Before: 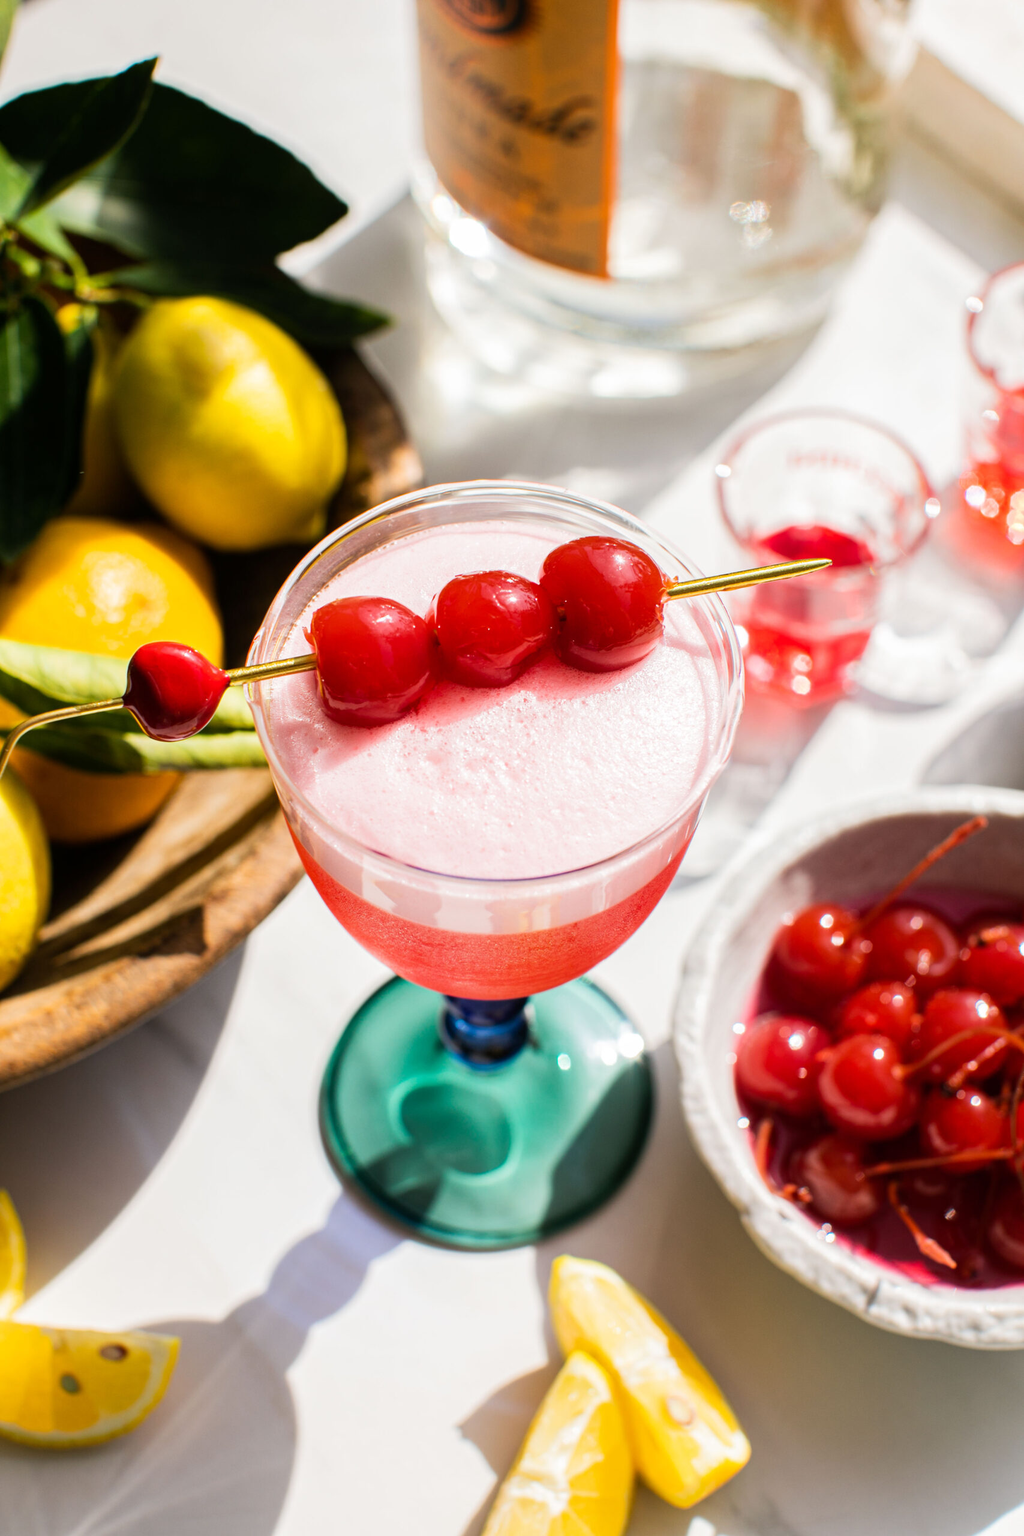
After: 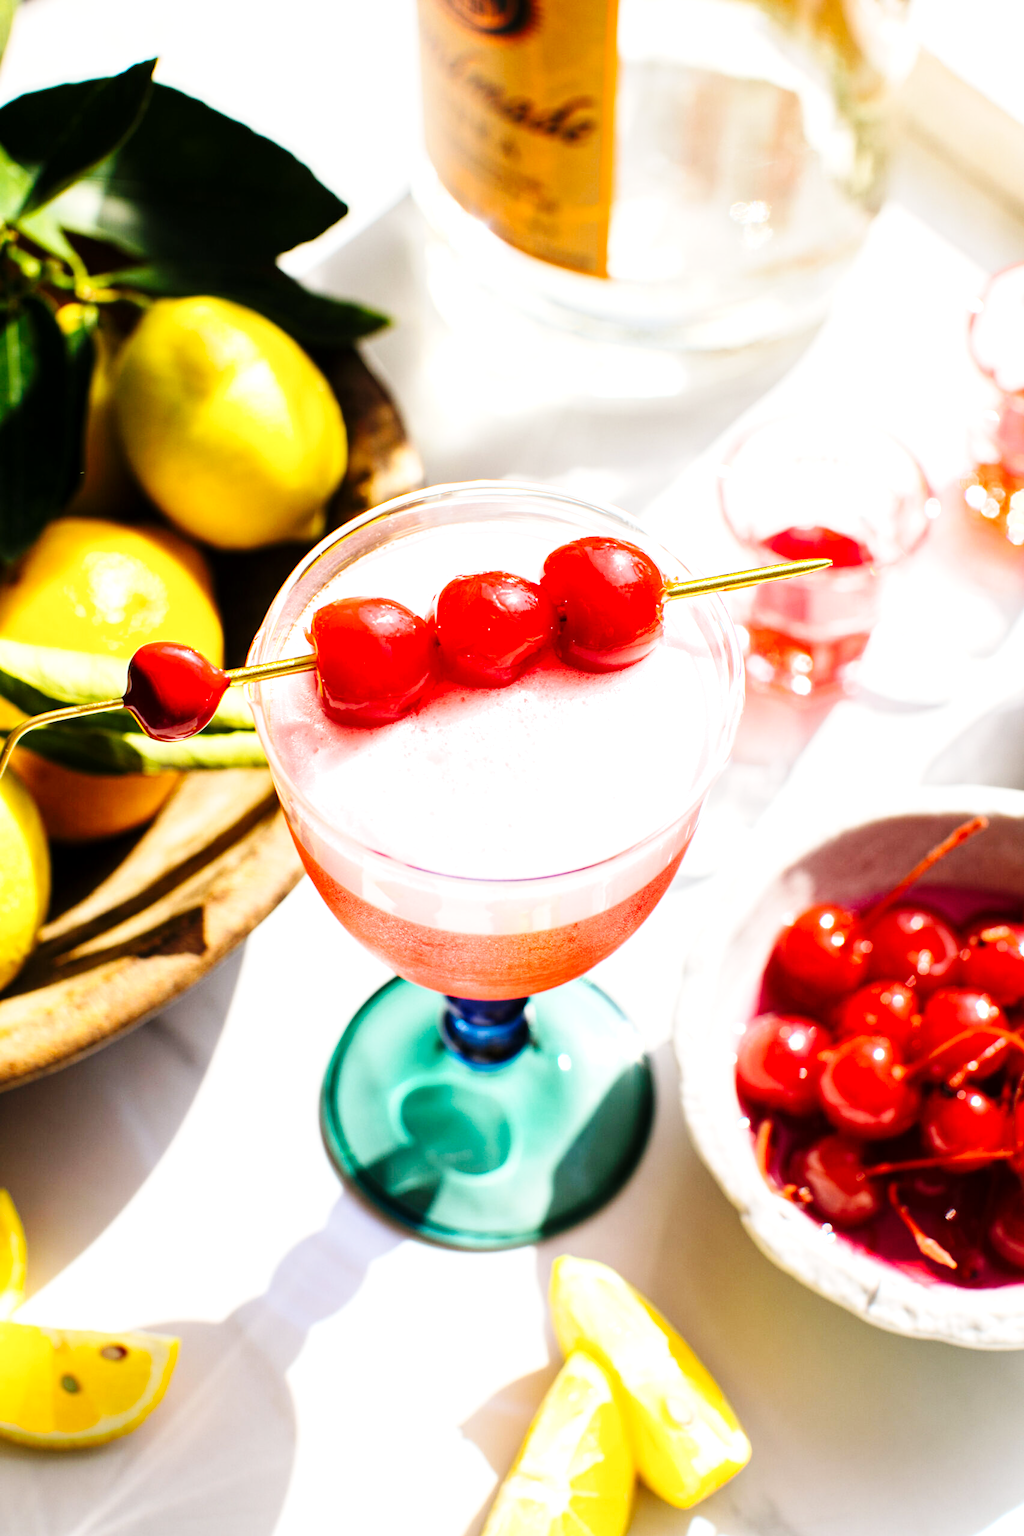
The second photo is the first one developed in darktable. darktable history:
exposure: black level correction 0.001, exposure 0.499 EV, compensate exposure bias true, compensate highlight preservation false
base curve: curves: ch0 [(0, 0) (0.036, 0.025) (0.121, 0.166) (0.206, 0.329) (0.605, 0.79) (1, 1)], preserve colors none
